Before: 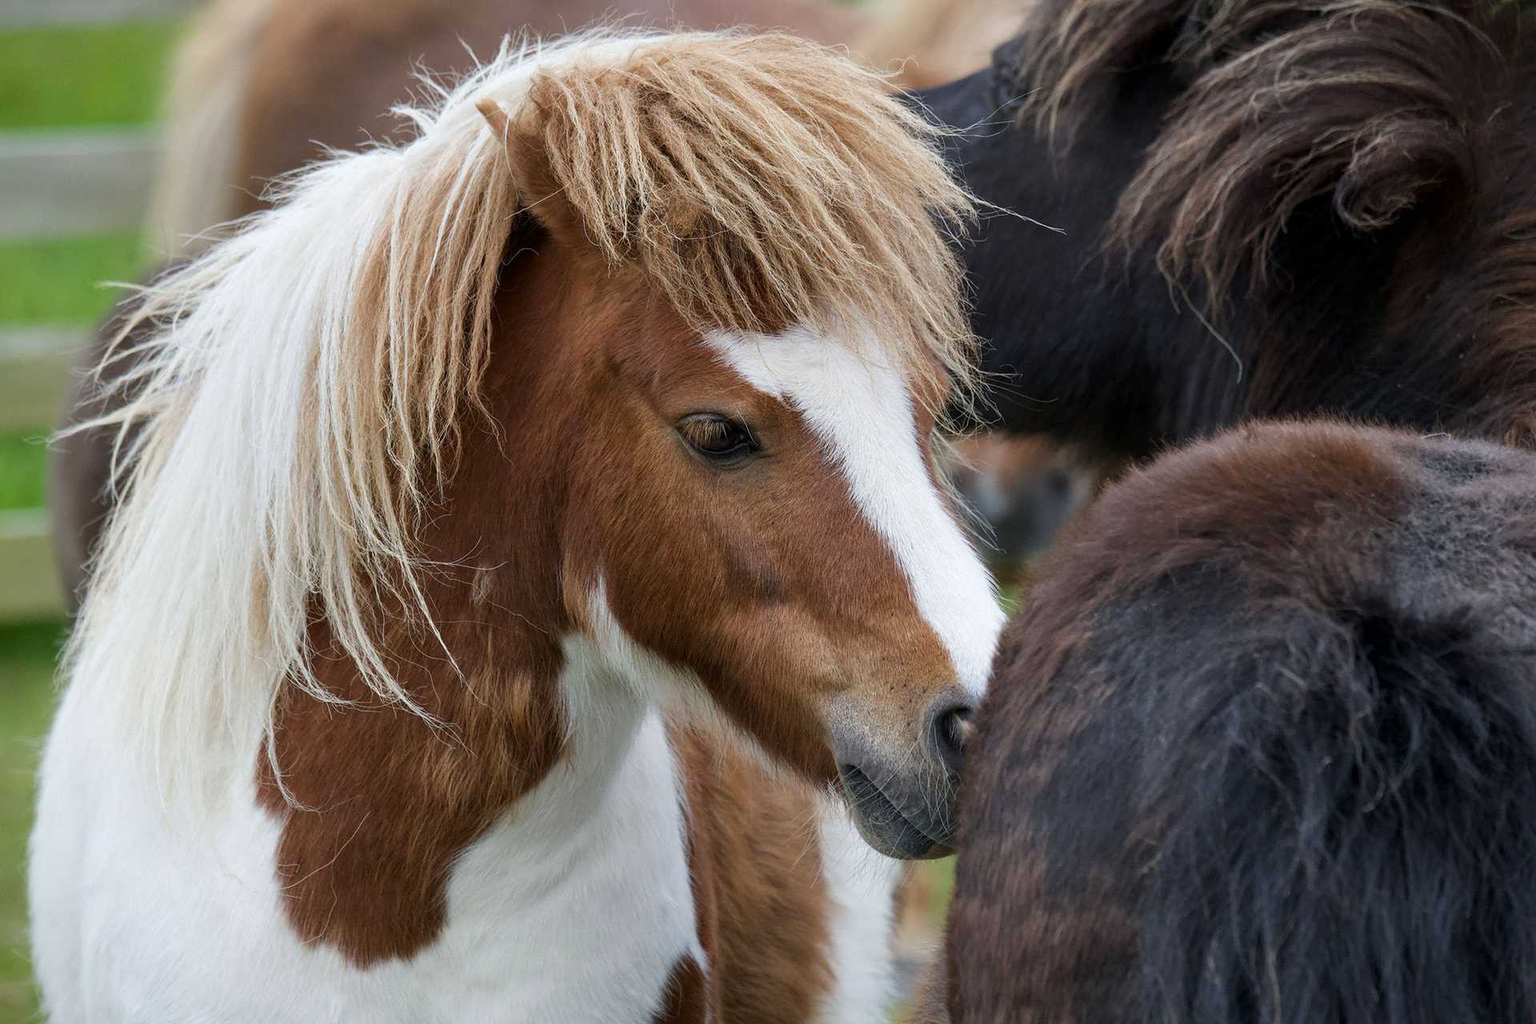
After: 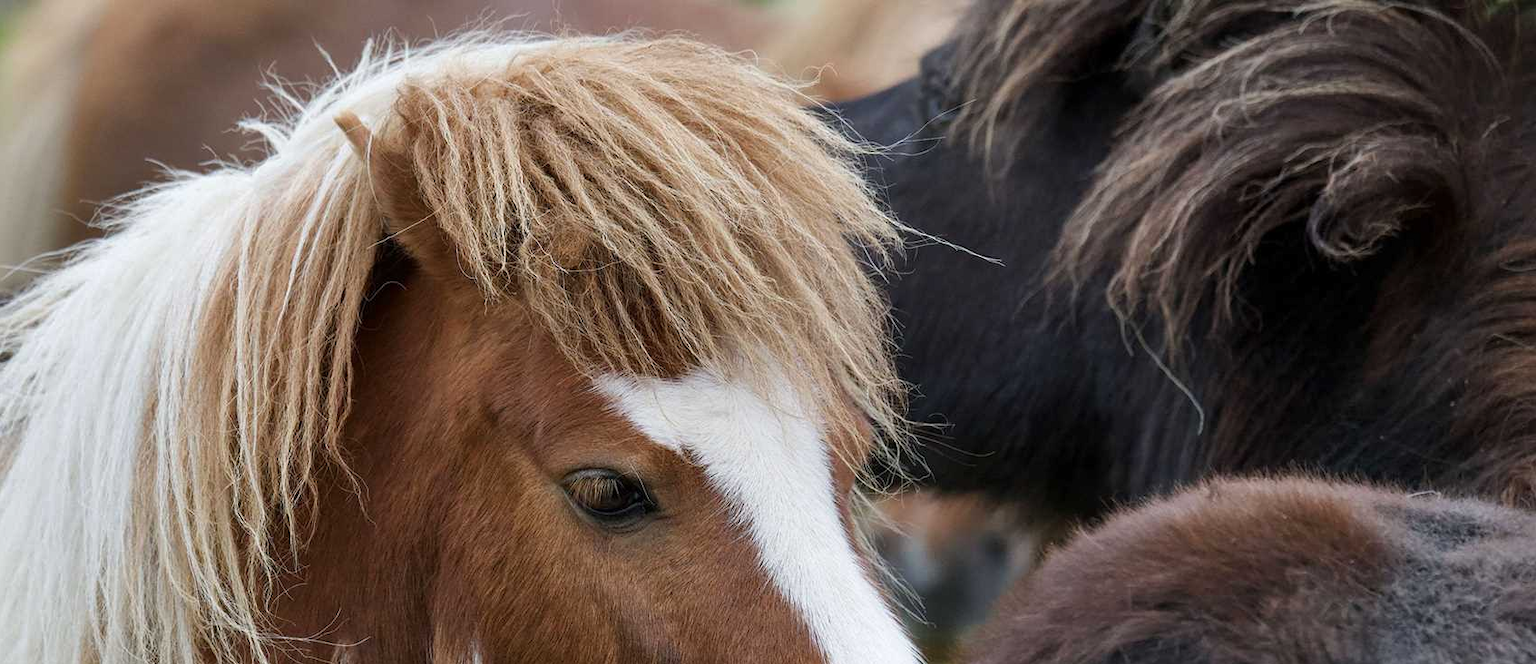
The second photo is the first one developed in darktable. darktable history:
crop and rotate: left 11.812%, bottom 42.776%
shadows and highlights: shadows 32.83, highlights -47.7, soften with gaussian
